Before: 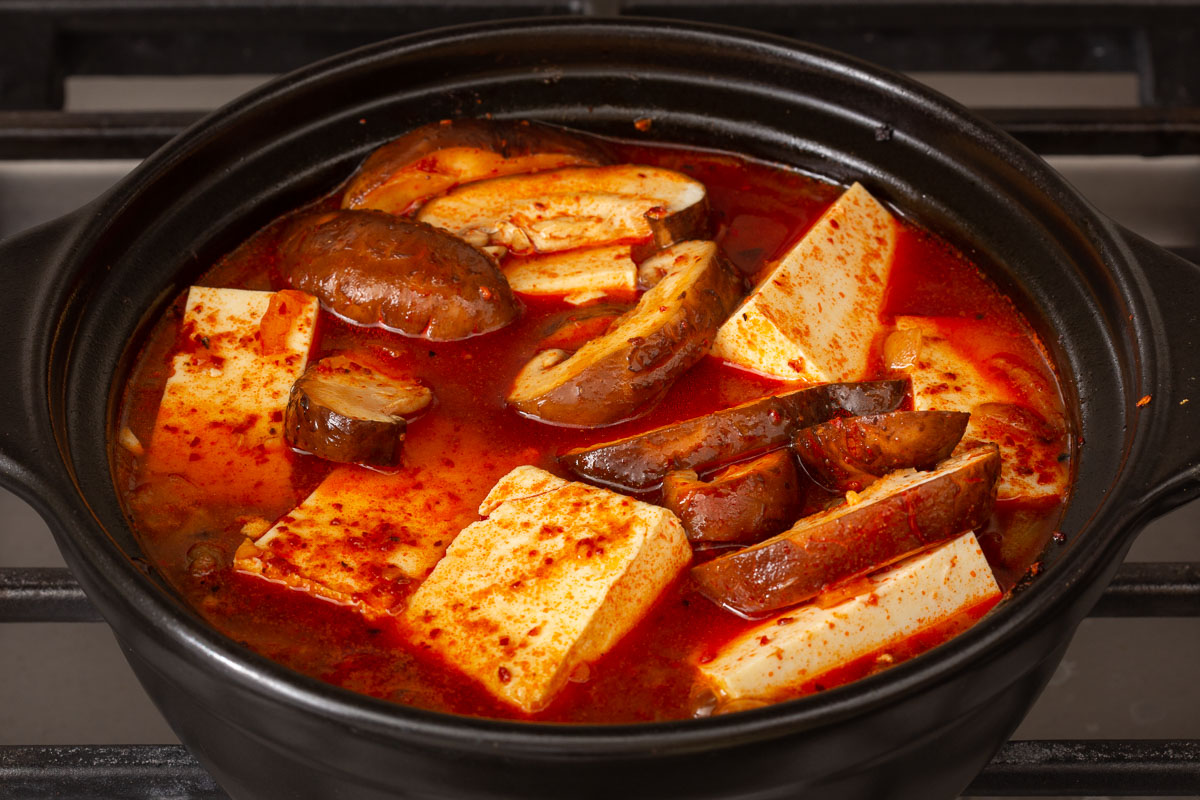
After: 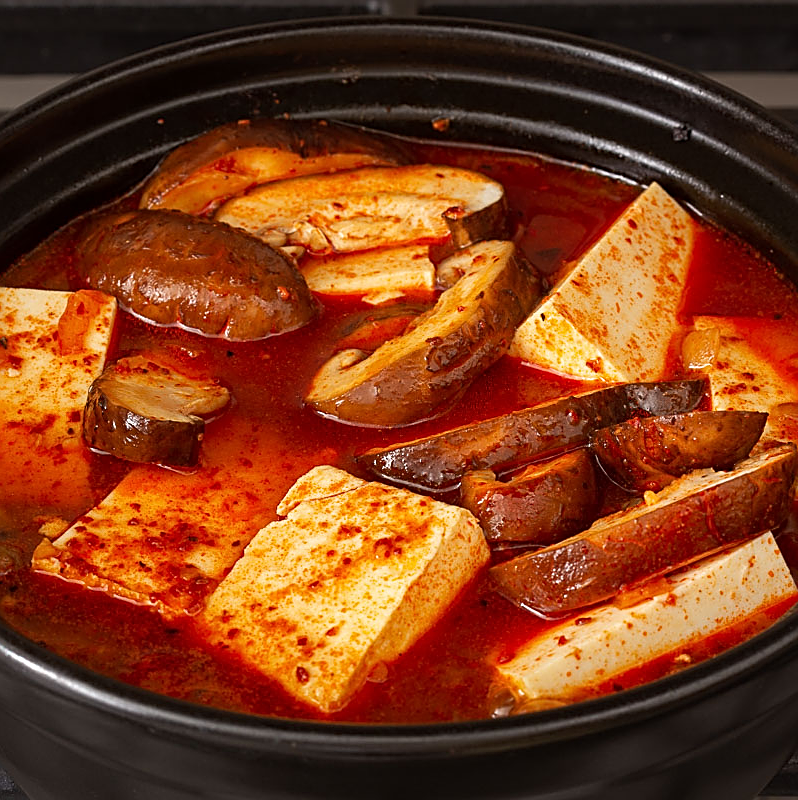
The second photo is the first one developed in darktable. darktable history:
crop: left 16.899%, right 16.556%
sharpen: amount 0.75
